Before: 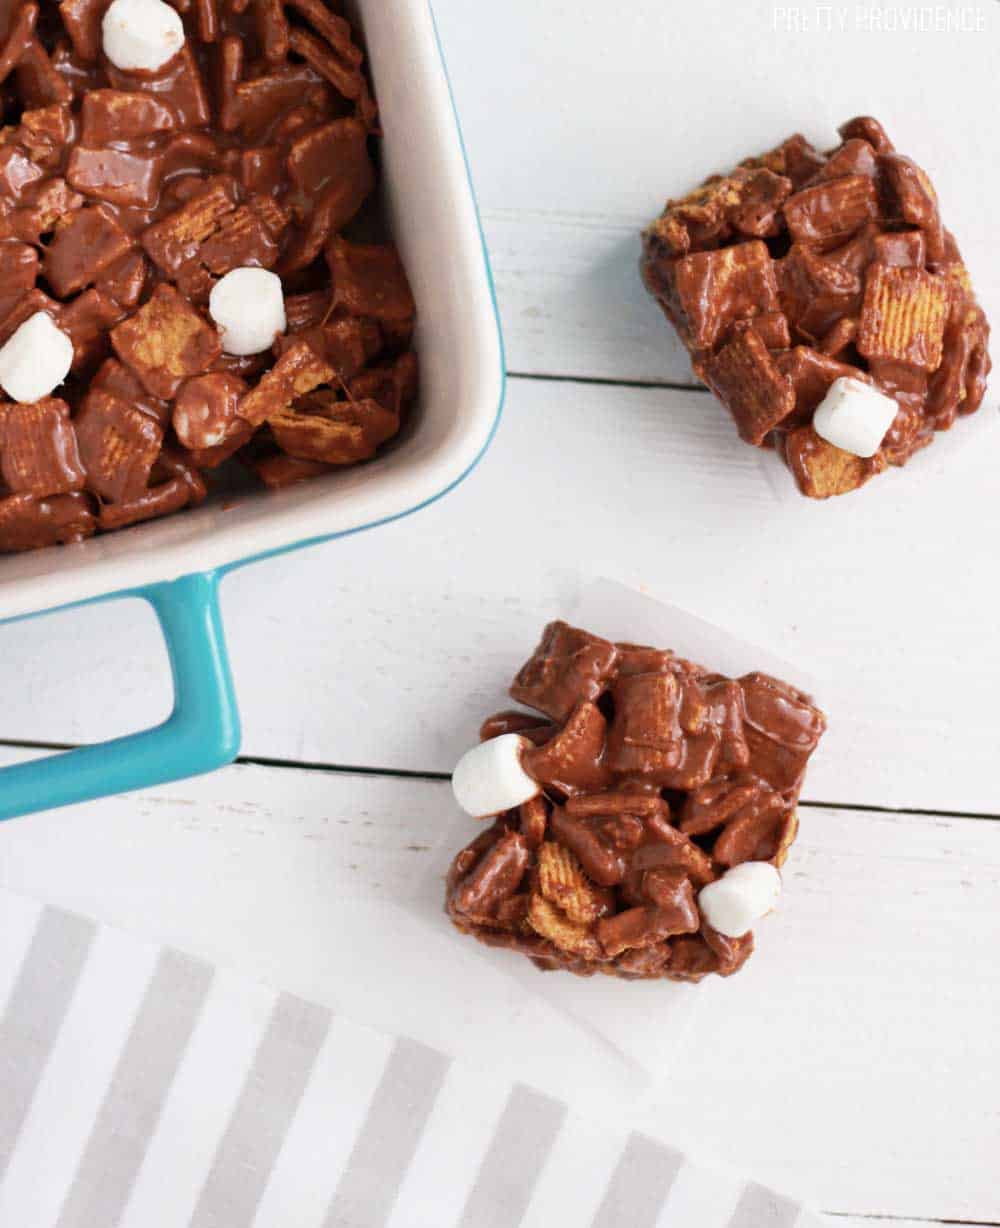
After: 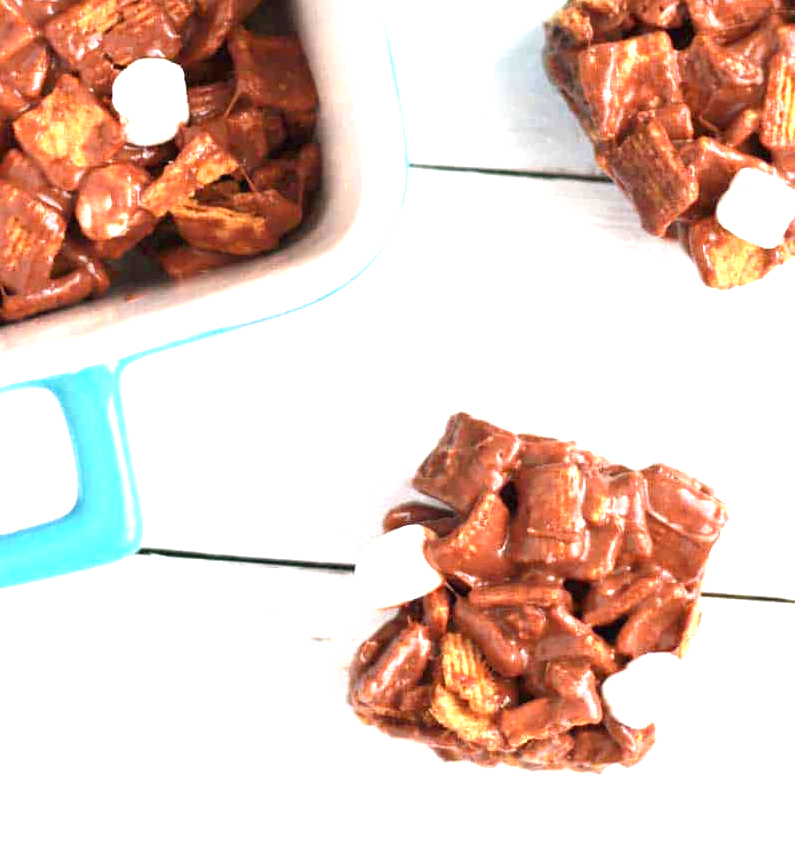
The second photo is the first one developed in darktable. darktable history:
crop: left 9.726%, top 17.038%, right 10.695%, bottom 12.301%
exposure: black level correction 0, exposure 1.458 EV, compensate exposure bias true, compensate highlight preservation false
